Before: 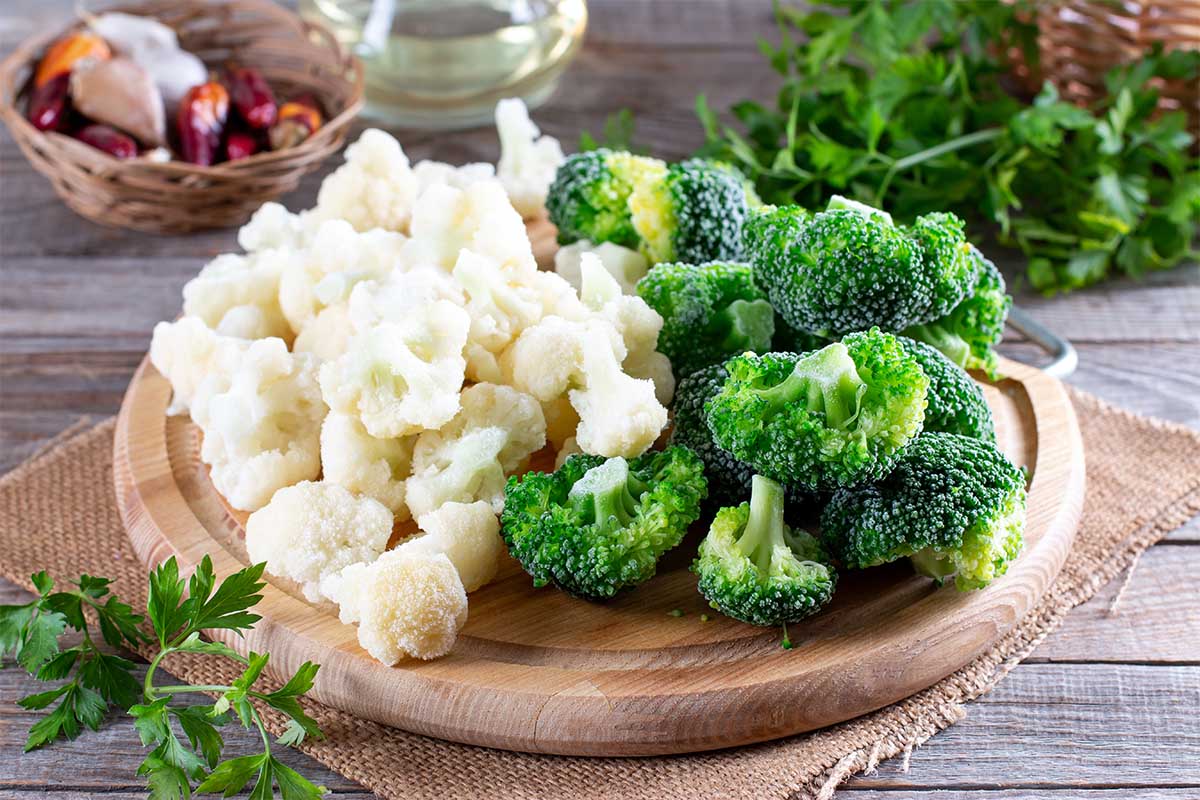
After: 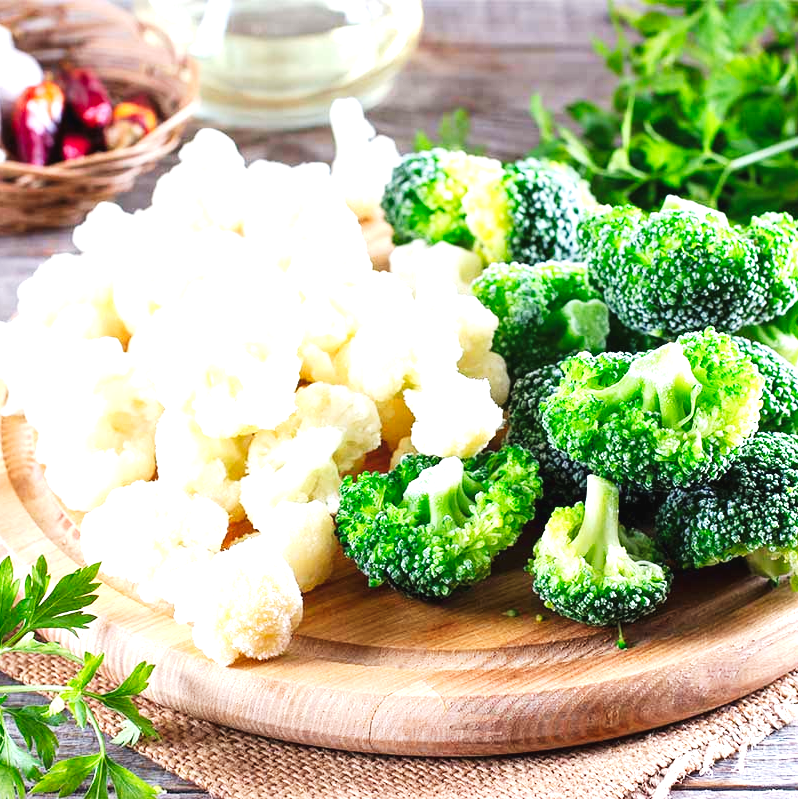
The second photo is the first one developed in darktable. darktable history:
exposure: black level correction 0, exposure 1.199 EV, compensate exposure bias true, compensate highlight preservation false
tone curve: curves: ch0 [(0, 0.023) (0.217, 0.19) (0.754, 0.801) (1, 0.977)]; ch1 [(0, 0) (0.392, 0.398) (0.5, 0.5) (0.521, 0.528) (0.56, 0.577) (1, 1)]; ch2 [(0, 0) (0.5, 0.5) (0.579, 0.561) (0.65, 0.657) (1, 1)], preserve colors none
crop and rotate: left 13.789%, right 19.664%
